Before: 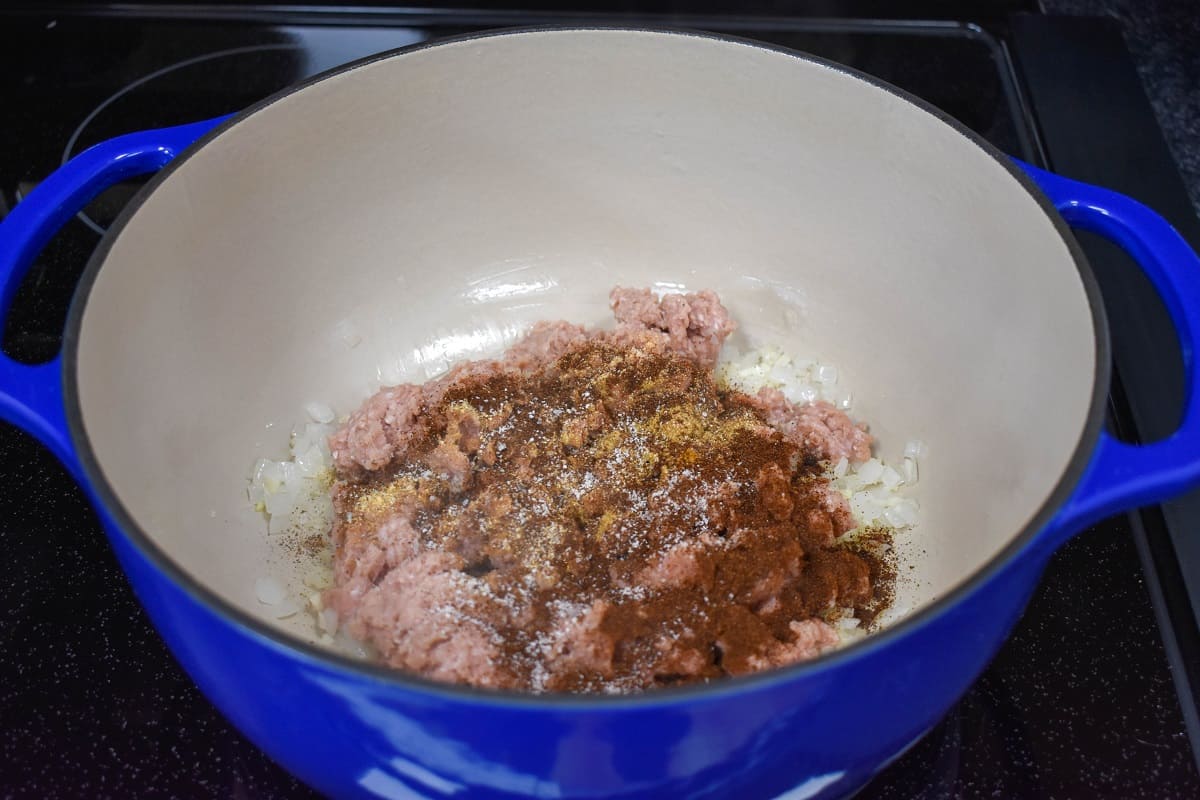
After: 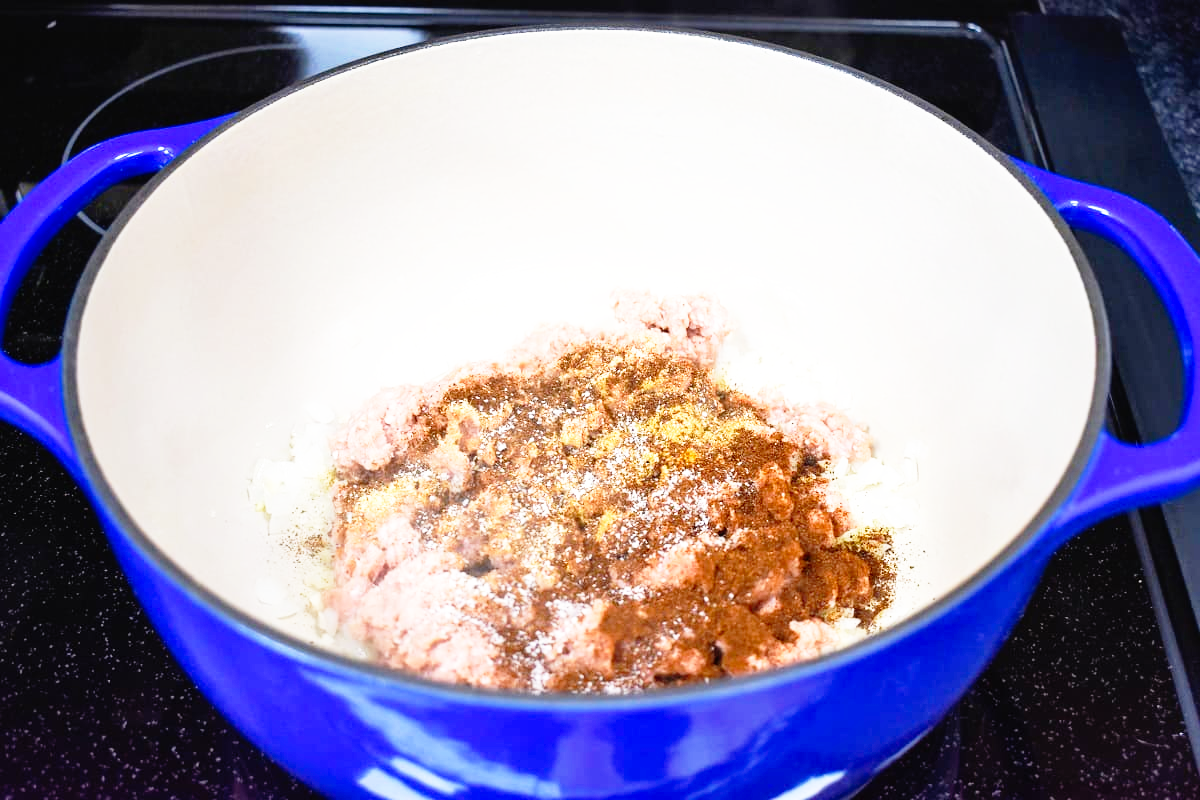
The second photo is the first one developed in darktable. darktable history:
exposure: exposure 0.695 EV, compensate highlight preservation false
base curve: curves: ch0 [(0, 0) (0.012, 0.01) (0.073, 0.168) (0.31, 0.711) (0.645, 0.957) (1, 1)], preserve colors none
